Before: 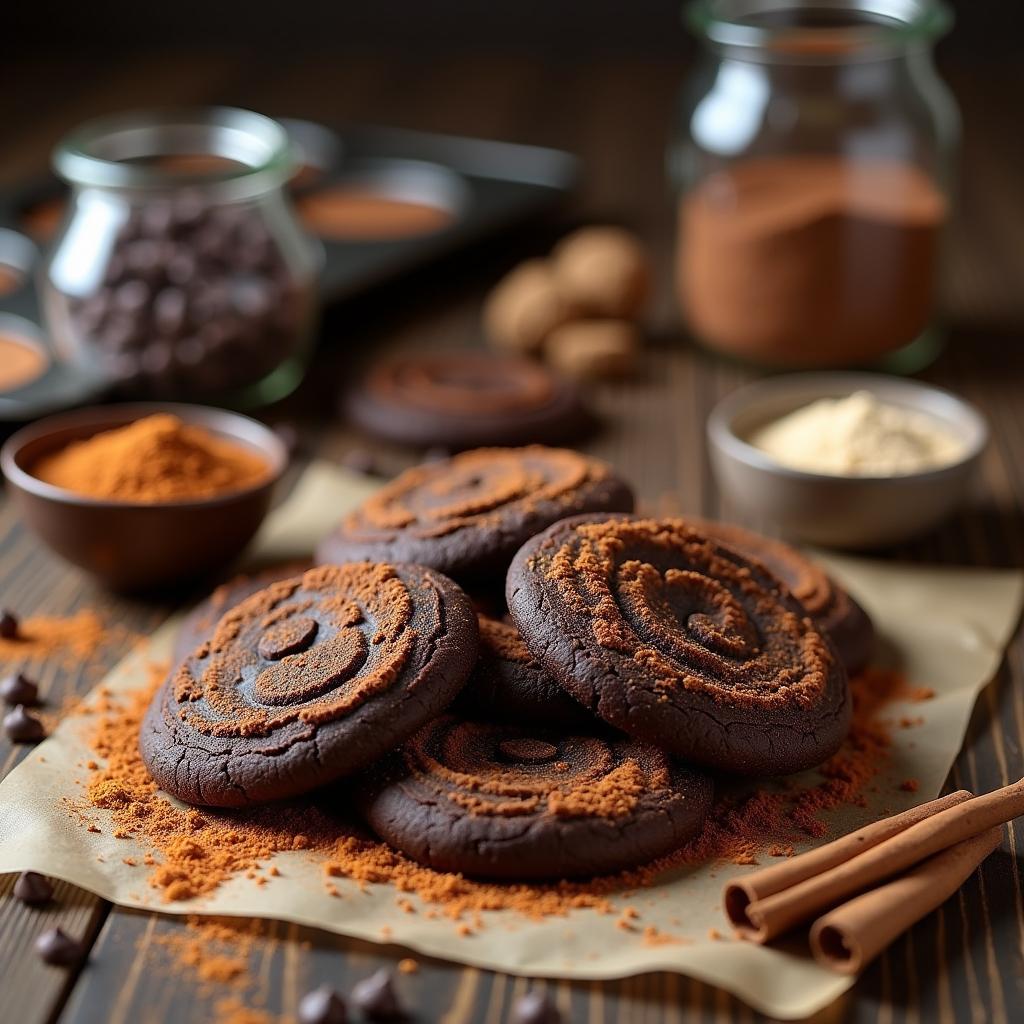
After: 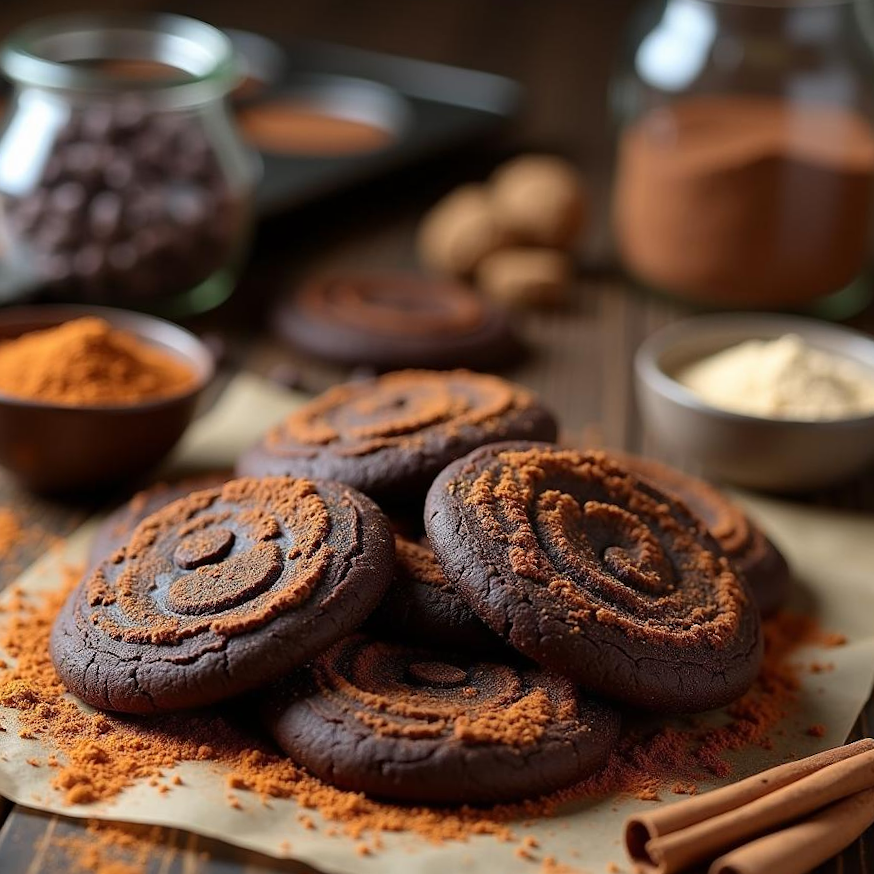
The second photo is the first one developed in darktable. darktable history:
white balance: red 1, blue 1
crop and rotate: angle -3.27°, left 5.211%, top 5.211%, right 4.607%, bottom 4.607%
